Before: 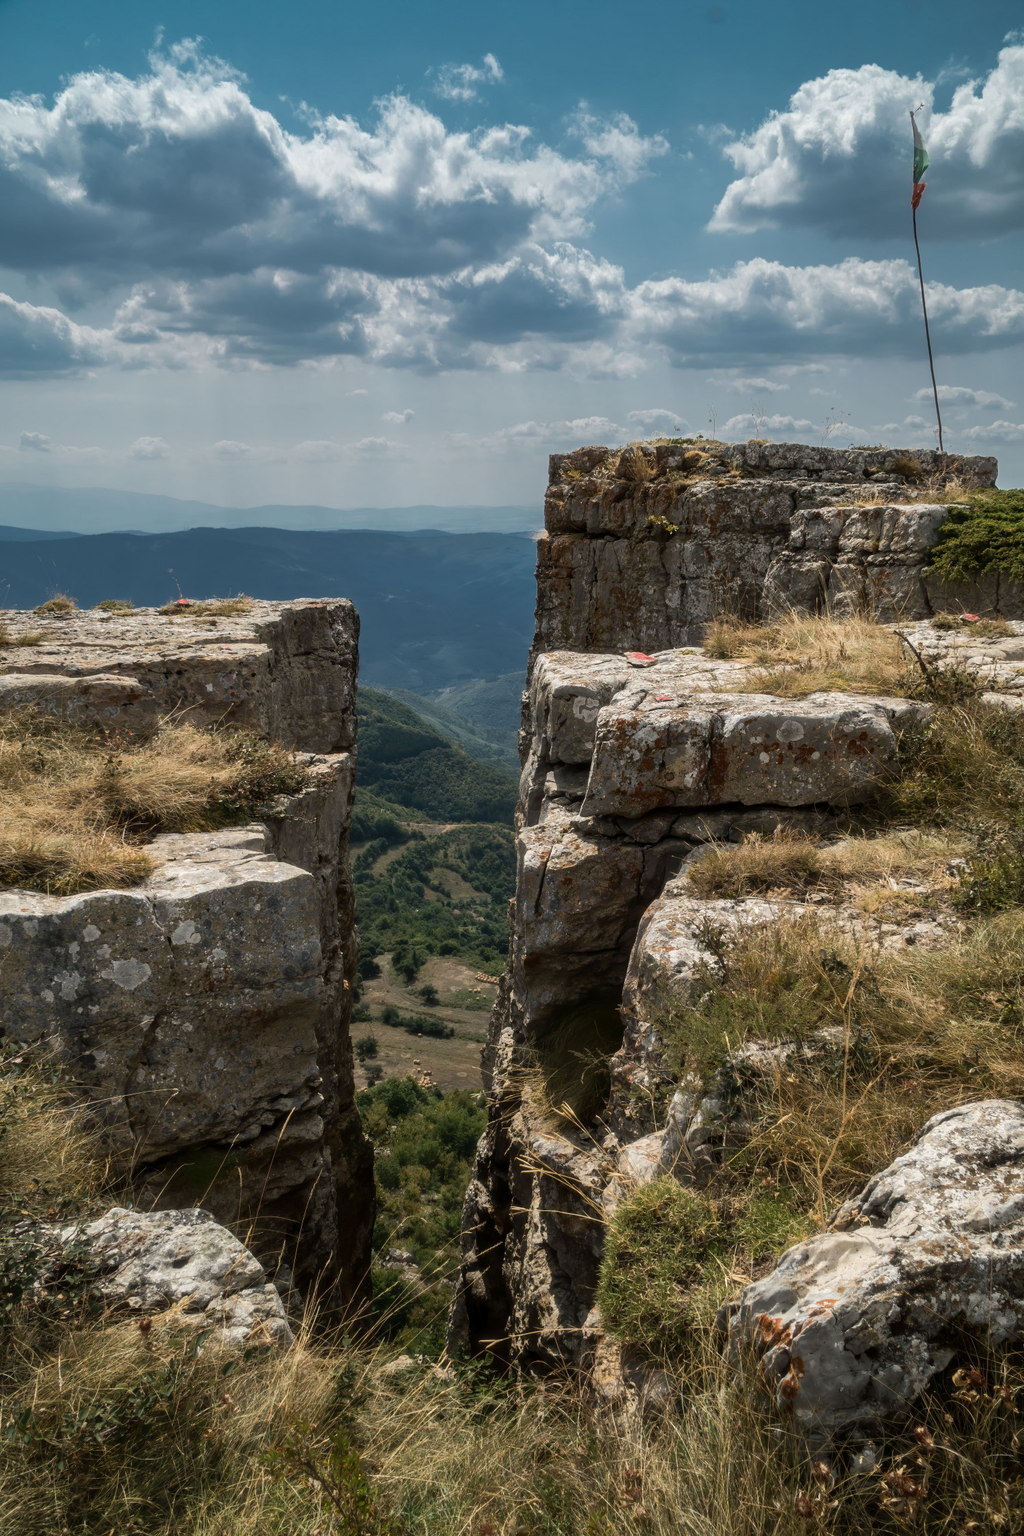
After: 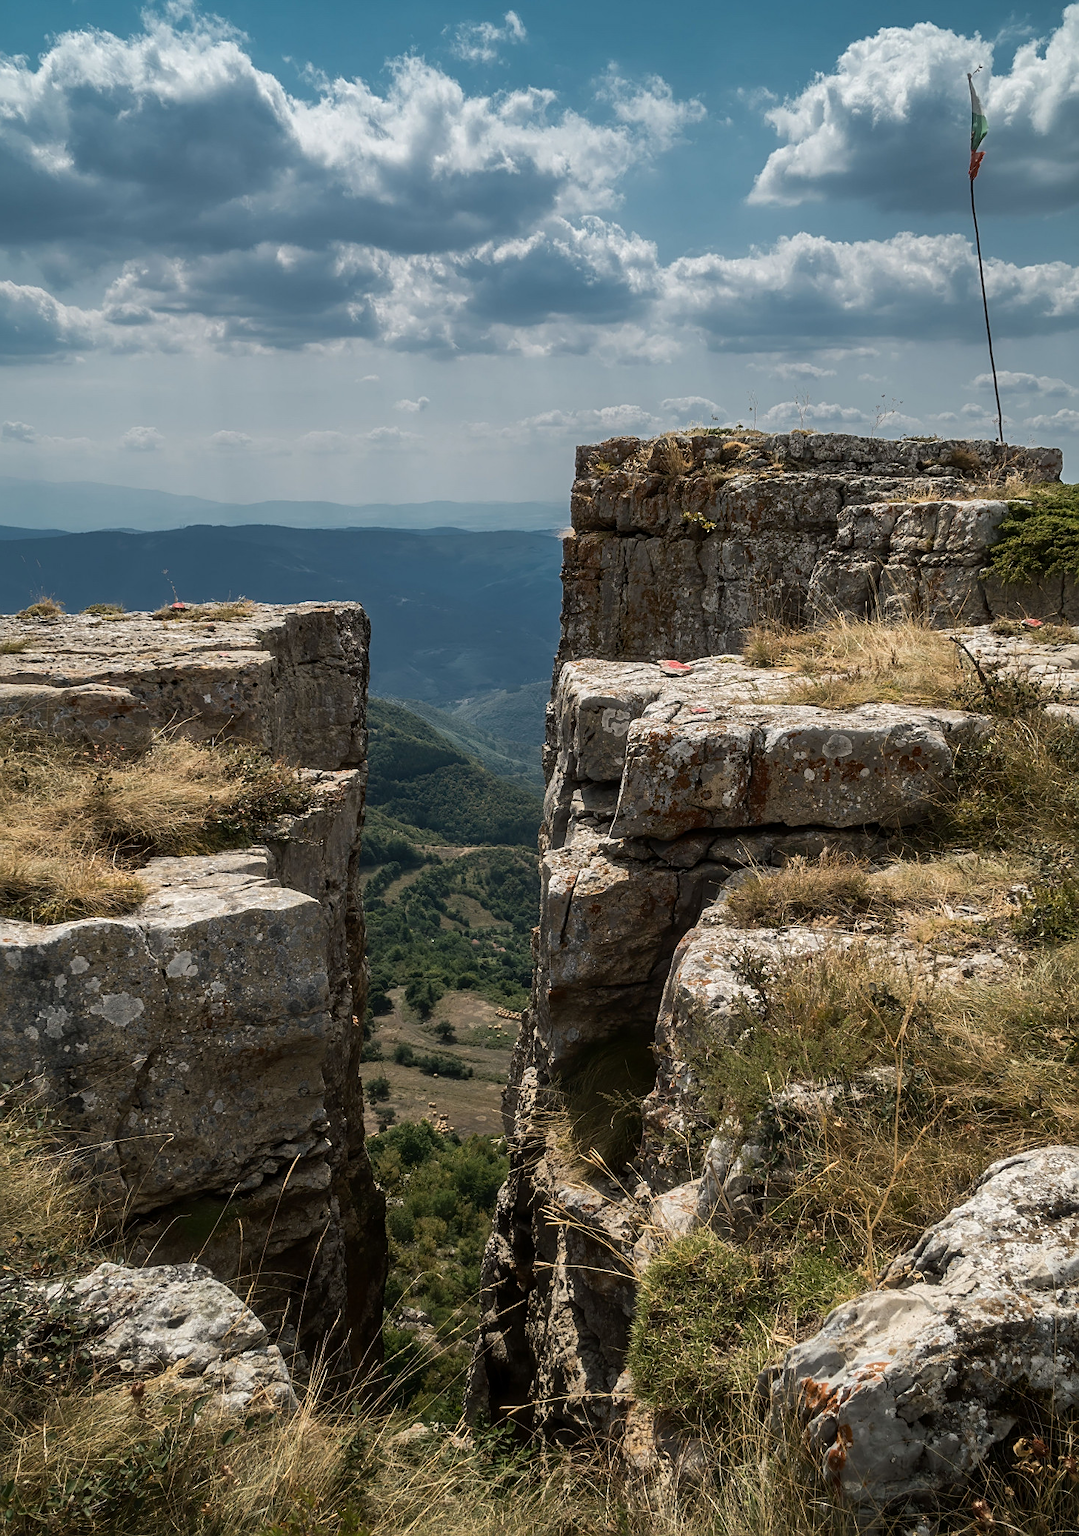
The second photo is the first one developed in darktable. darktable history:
crop: left 1.863%, top 2.887%, right 0.901%, bottom 4.909%
sharpen: on, module defaults
